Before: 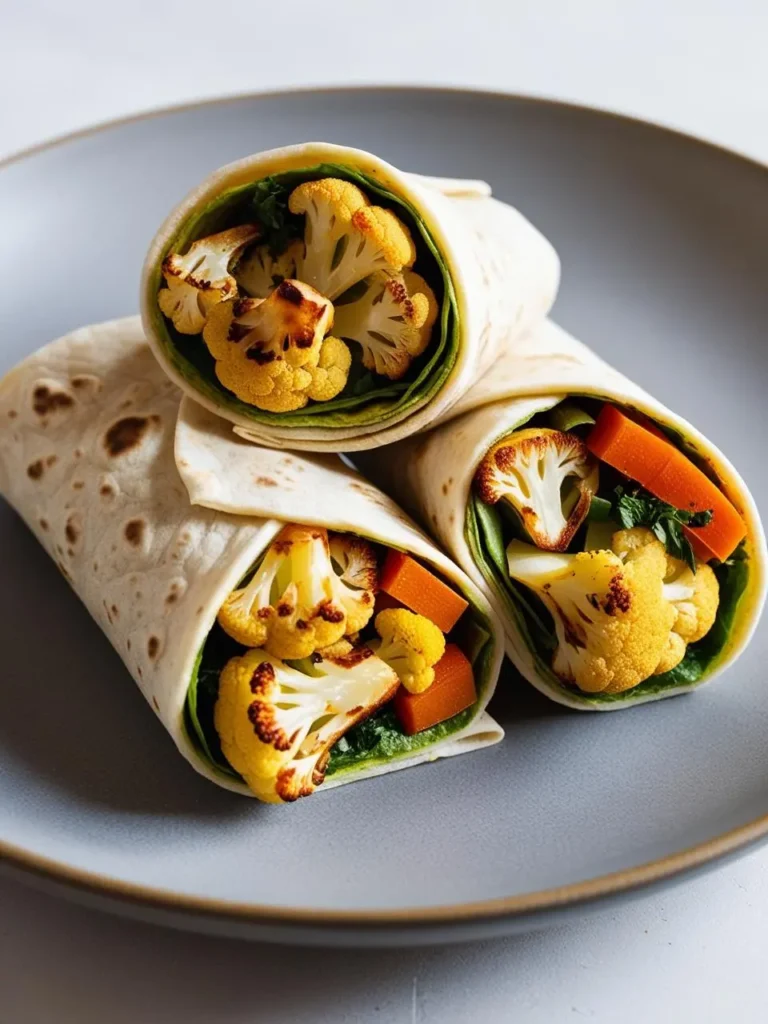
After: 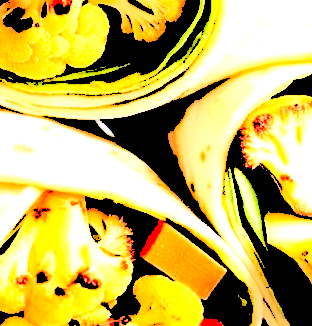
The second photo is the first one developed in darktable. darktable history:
crop: left 31.608%, top 32.553%, right 27.753%, bottom 35.531%
levels: levels [0.246, 0.256, 0.506]
